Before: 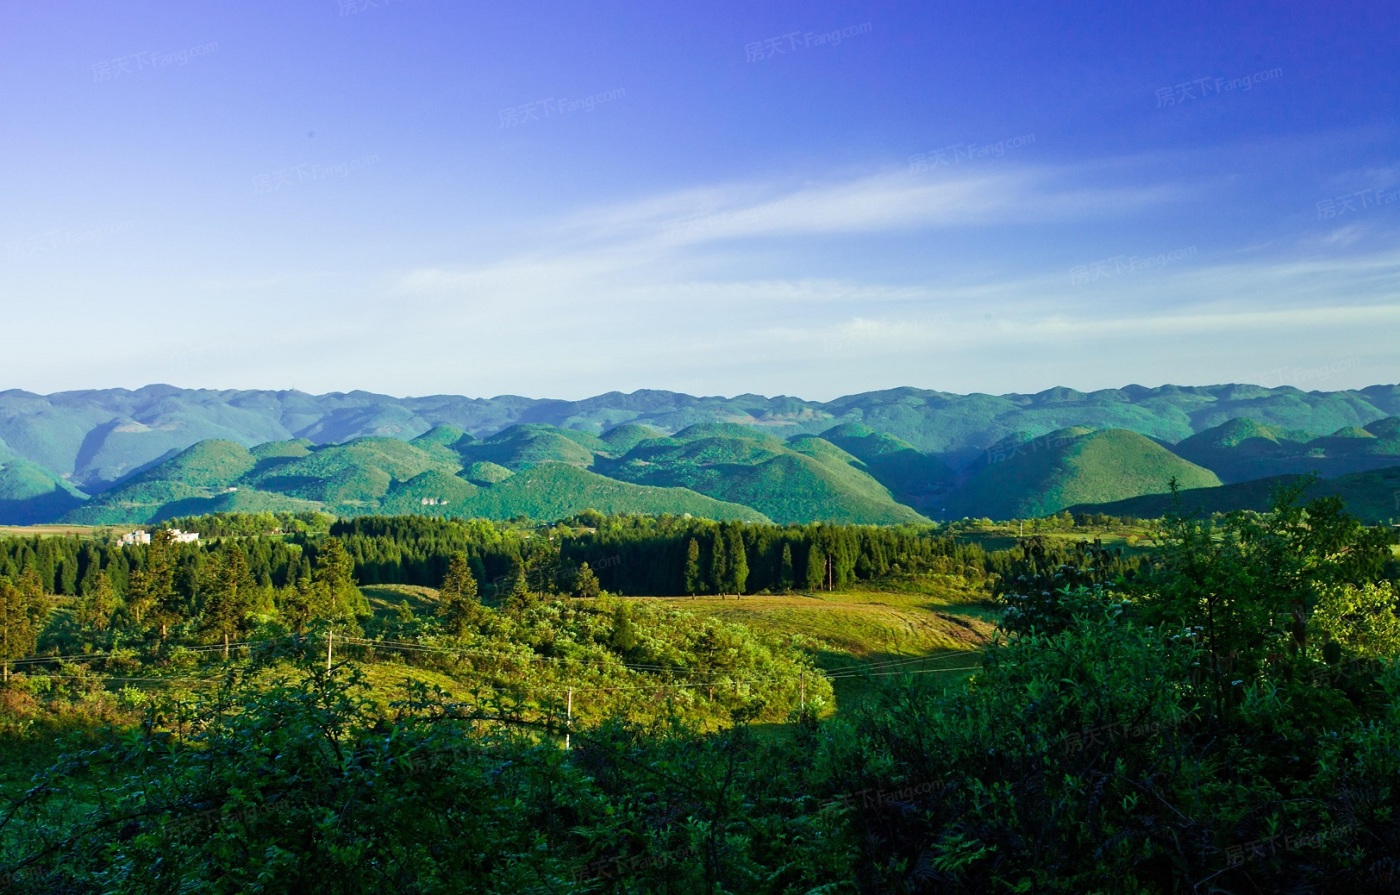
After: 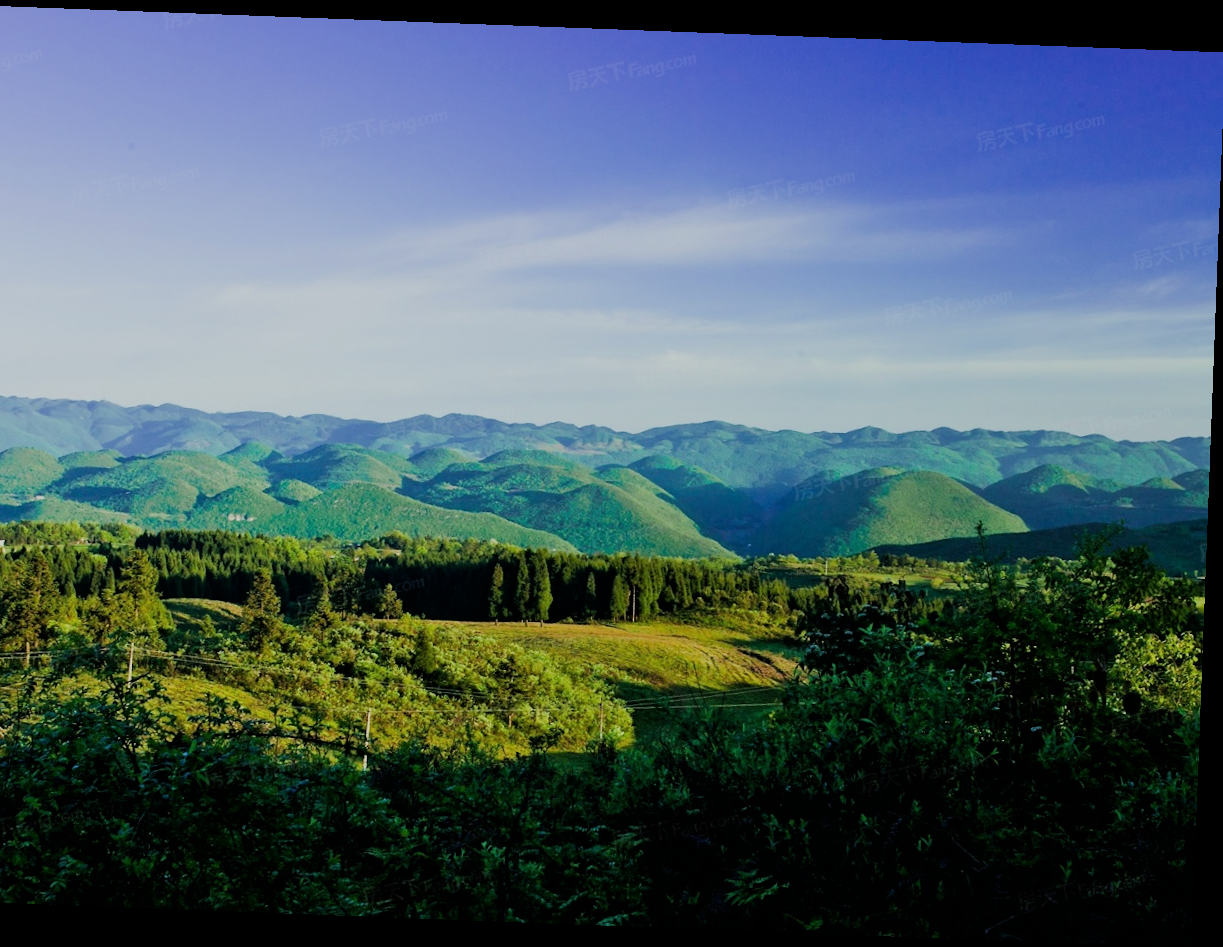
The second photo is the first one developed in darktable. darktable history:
filmic rgb: black relative exposure -9.22 EV, white relative exposure 6.77 EV, hardness 3.07, contrast 1.05
rotate and perspective: rotation 2.17°, automatic cropping off
crop and rotate: left 14.584%
